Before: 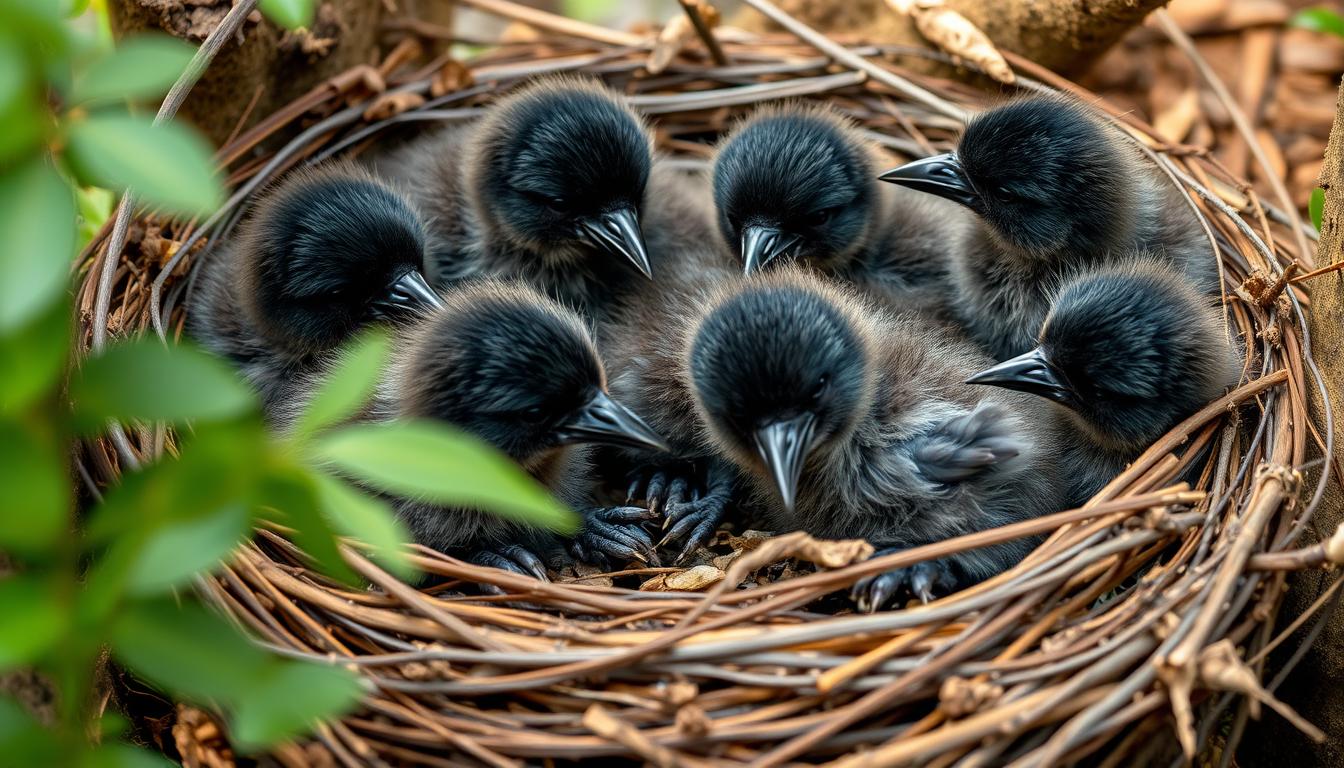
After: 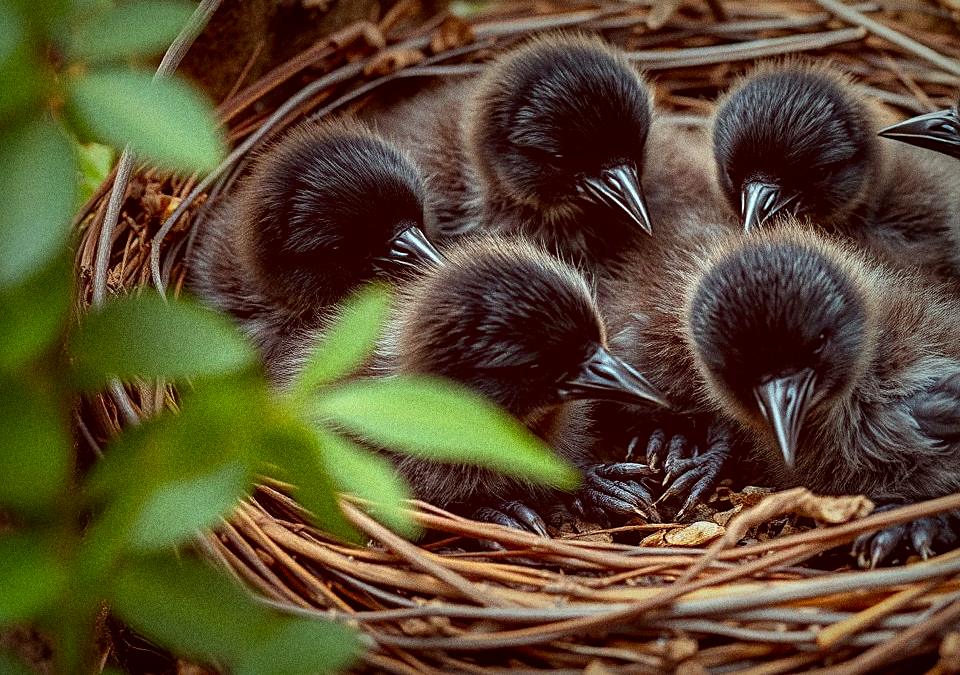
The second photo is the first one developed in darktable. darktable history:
white balance: emerald 1
crop: top 5.803%, right 27.864%, bottom 5.804%
grain: coarseness 14.49 ISO, strength 48.04%, mid-tones bias 35%
vignetting: fall-off start 53.2%, brightness -0.594, saturation 0, automatic ratio true, width/height ratio 1.313, shape 0.22, unbound false
sharpen: on, module defaults
color correction: highlights a* -7.23, highlights b* -0.161, shadows a* 20.08, shadows b* 11.73
